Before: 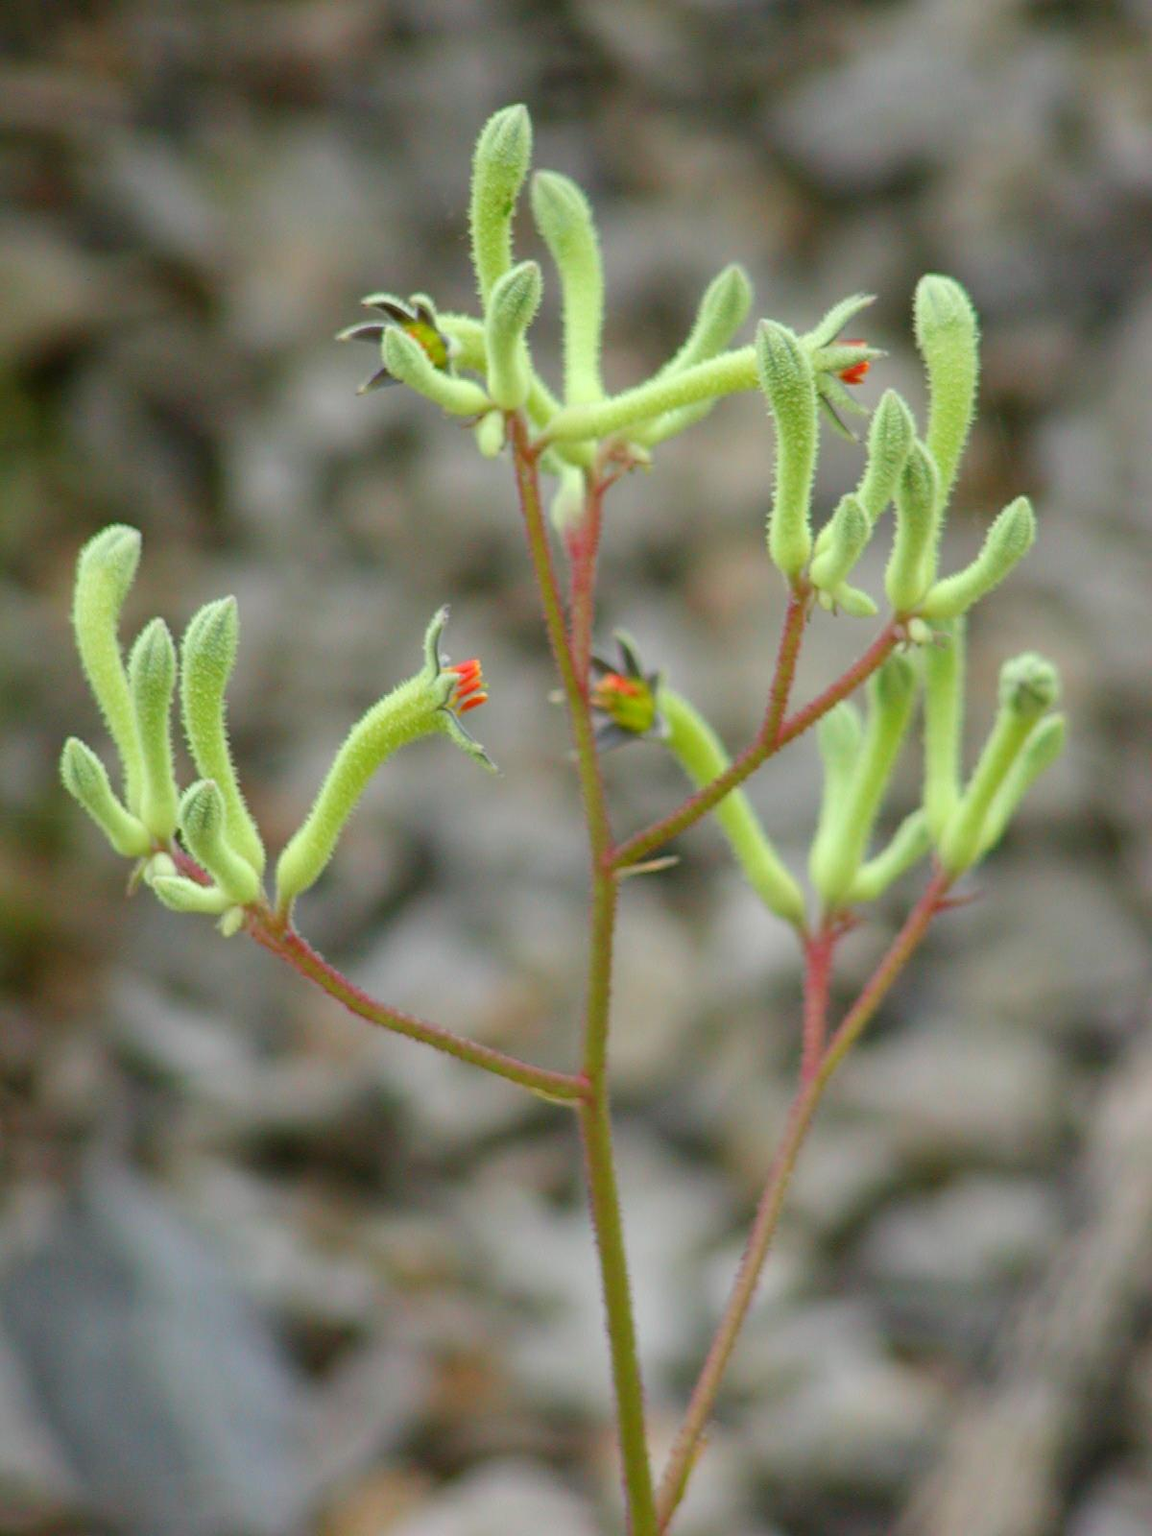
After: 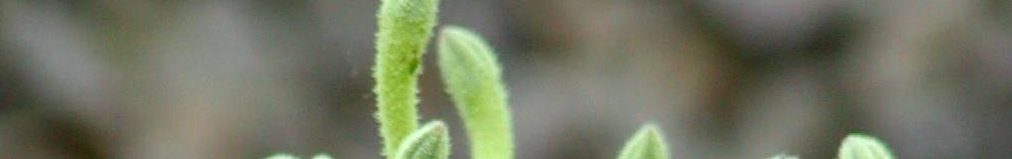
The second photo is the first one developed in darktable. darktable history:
crop and rotate: left 9.644%, top 9.491%, right 6.021%, bottom 80.509%
local contrast: detail 130%
white balance: red 0.988, blue 1.017
